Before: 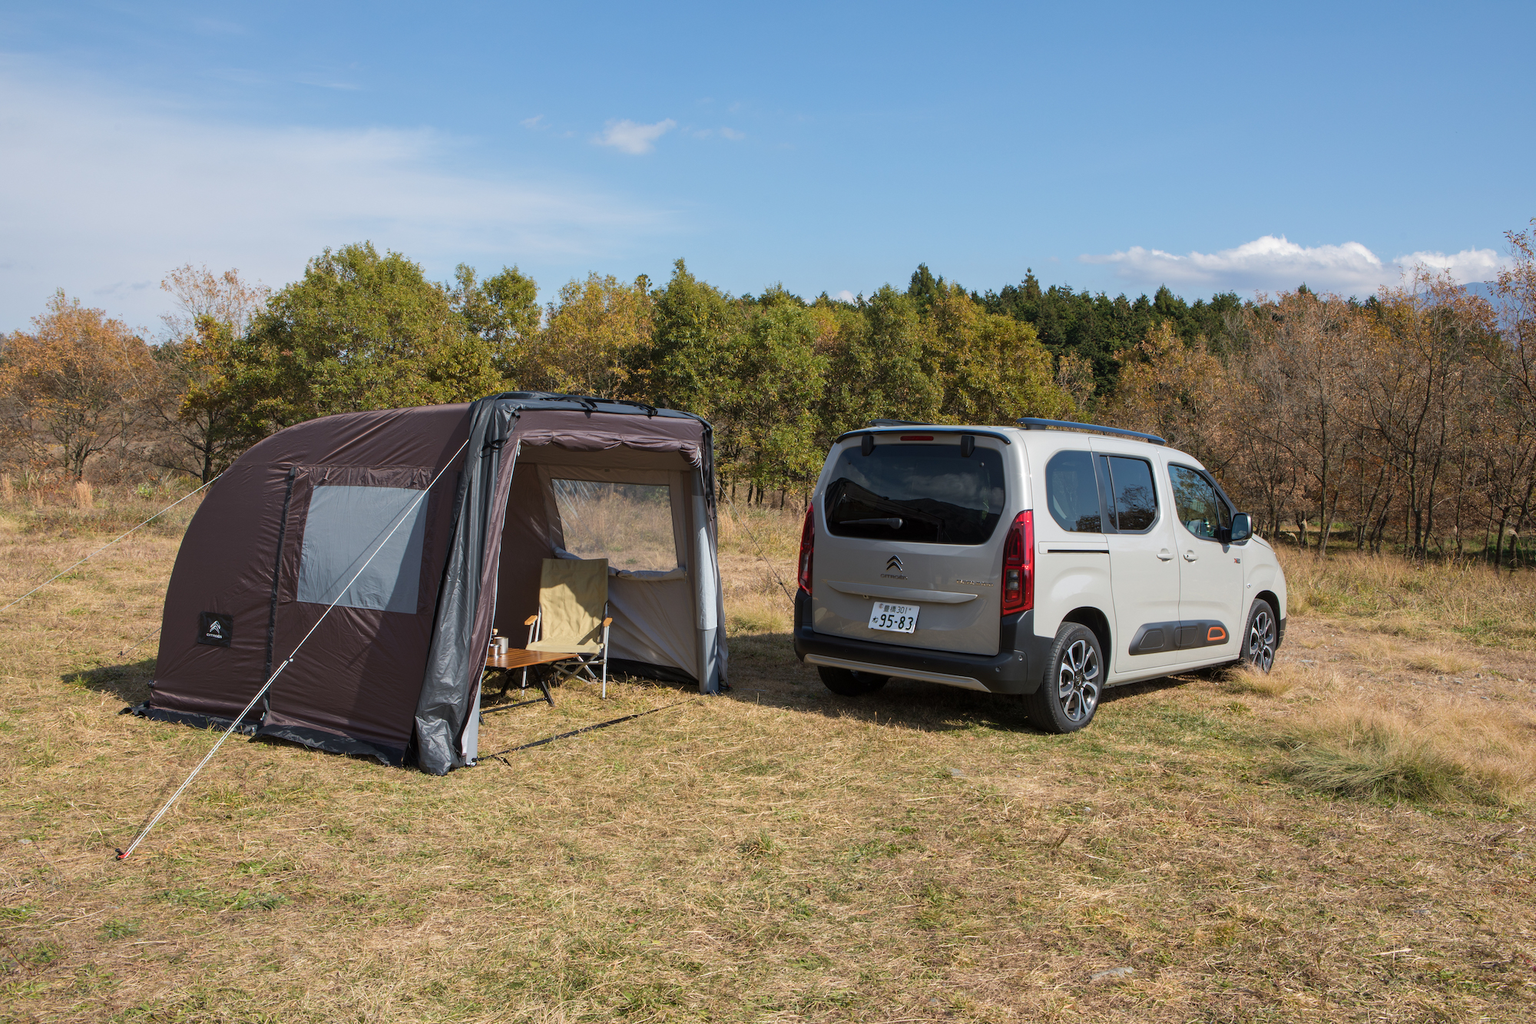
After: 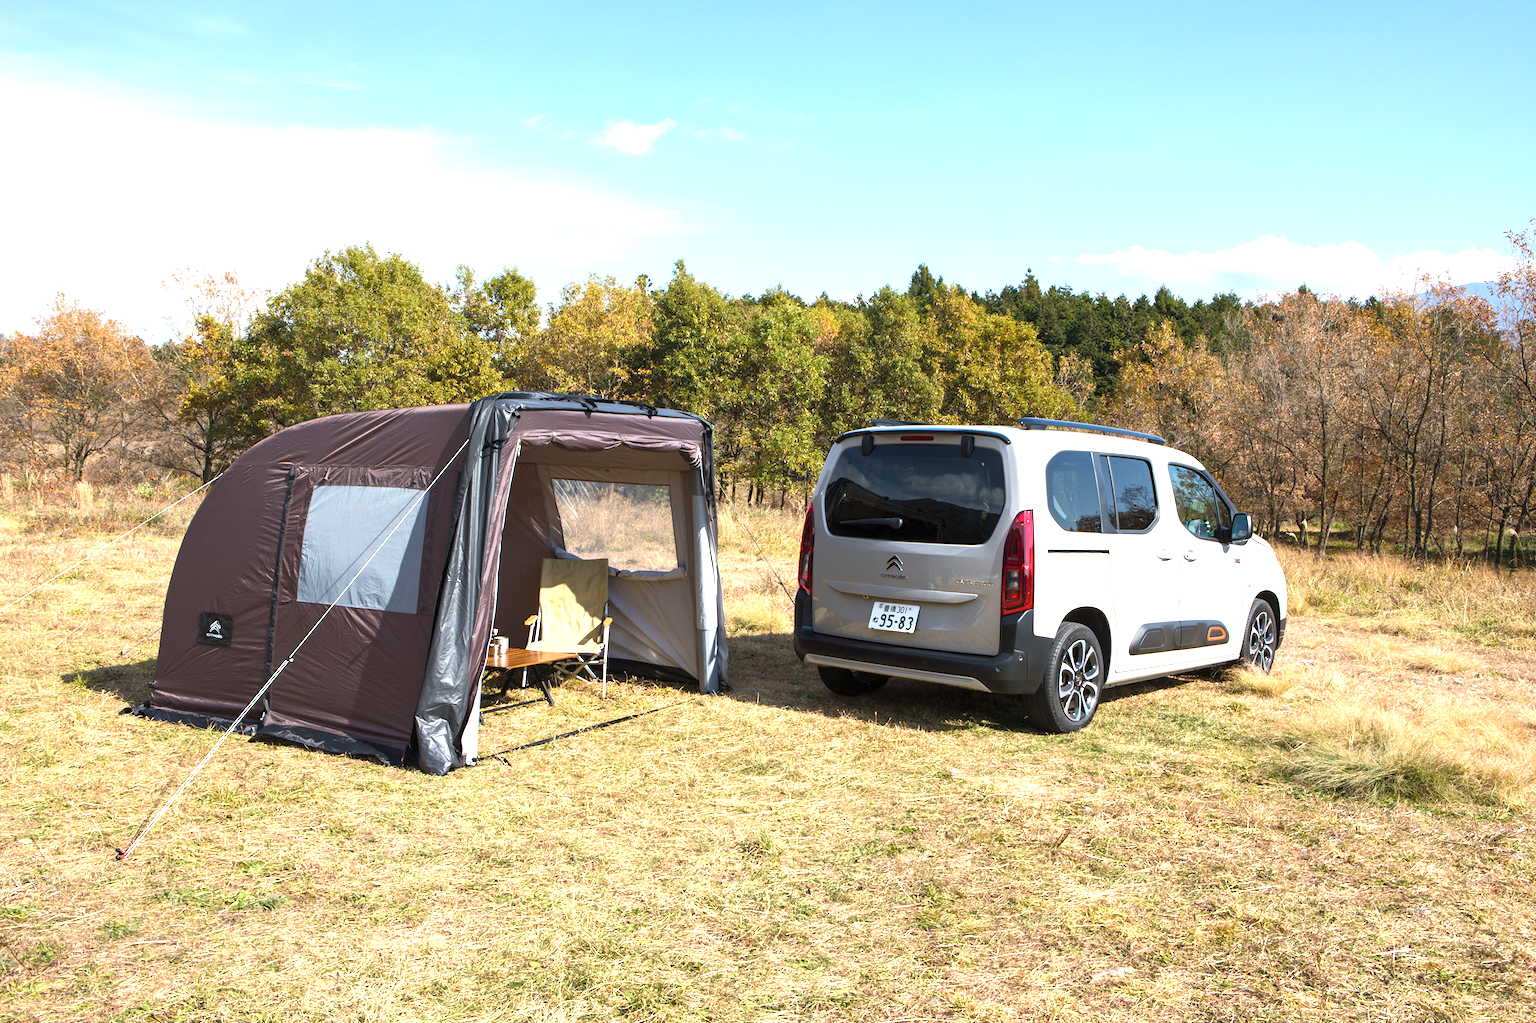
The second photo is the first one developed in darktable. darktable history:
tone equalizer: edges refinement/feathering 500, mask exposure compensation -1.57 EV, preserve details guided filter
color balance rgb: linear chroma grading › shadows -1.554%, linear chroma grading › highlights -14.75%, linear chroma grading › global chroma -9.828%, linear chroma grading › mid-tones -9.552%, perceptual saturation grading › global saturation 20%, perceptual saturation grading › highlights -25.504%, perceptual saturation grading › shadows 25.913%, perceptual brilliance grading › highlights 46.883%, perceptual brilliance grading › mid-tones 22.976%, perceptual brilliance grading › shadows -5.633%, global vibrance 22.685%
contrast brightness saturation: brightness 0.126
